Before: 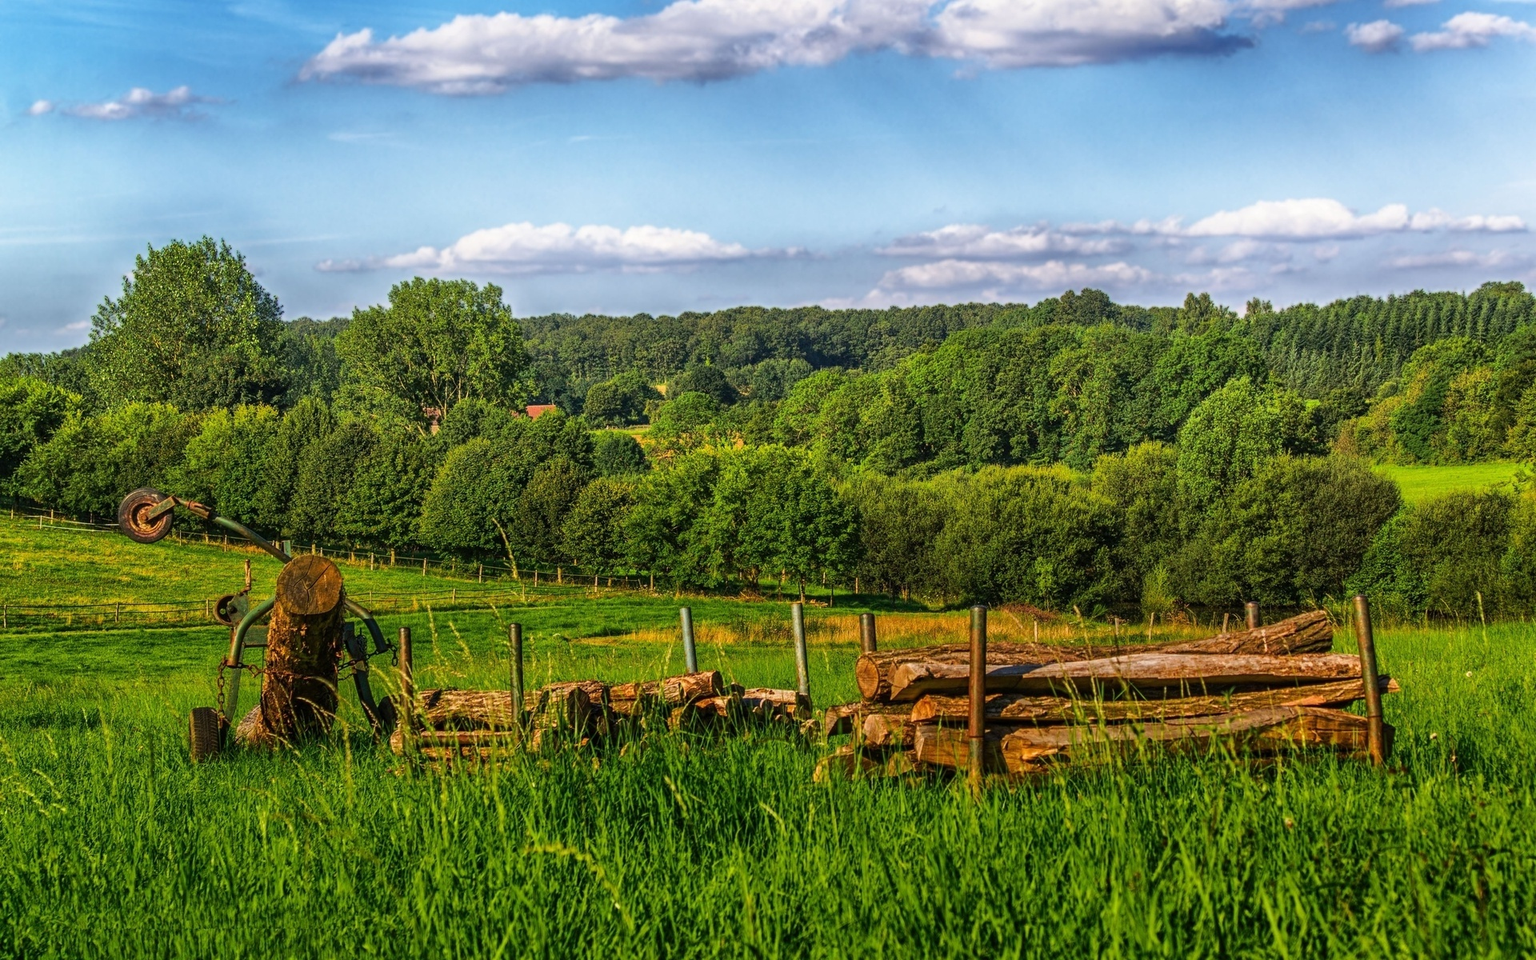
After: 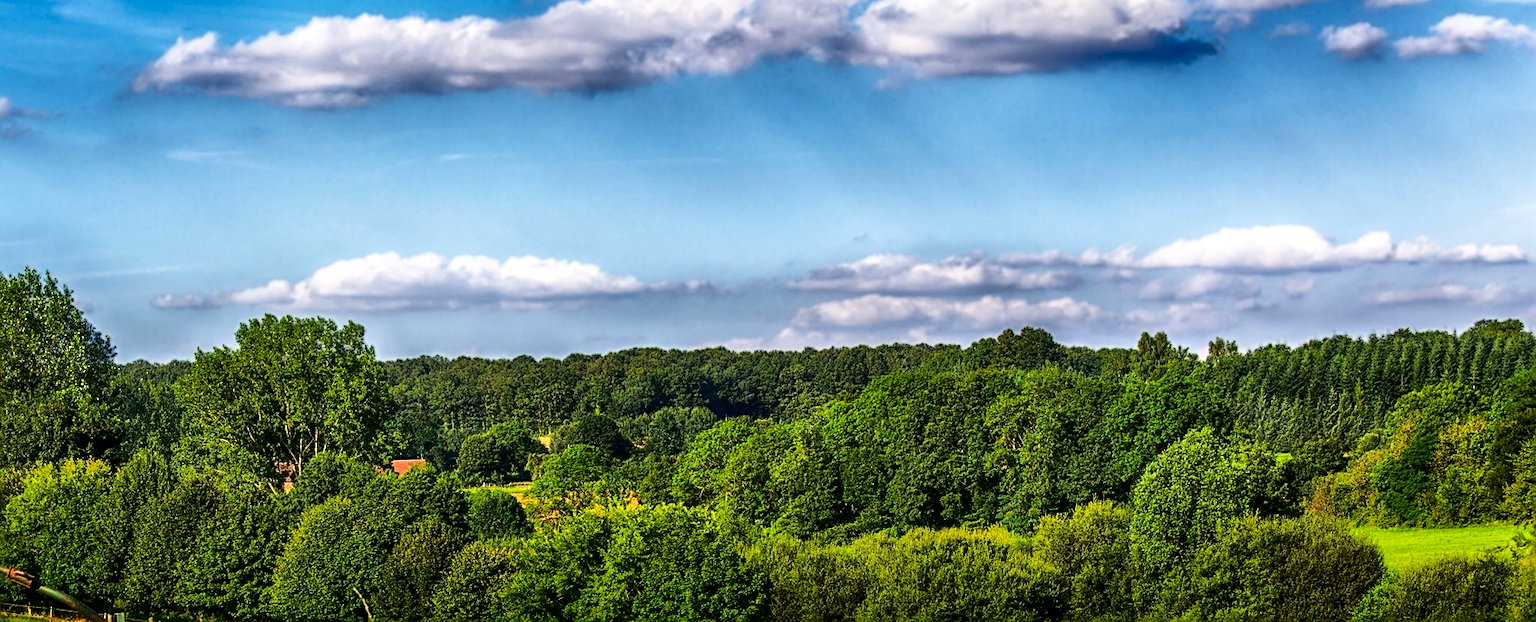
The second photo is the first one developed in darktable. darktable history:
sharpen: on, module defaults
shadows and highlights: shadows 37.27, highlights -28.18, soften with gaussian
contrast equalizer: y [[0.514, 0.573, 0.581, 0.508, 0.5, 0.5], [0.5 ×6], [0.5 ×6], [0 ×6], [0 ×6]], mix 0.79
contrast brightness saturation: contrast 0.12, brightness -0.12, saturation 0.2
crop and rotate: left 11.812%, bottom 42.776%
